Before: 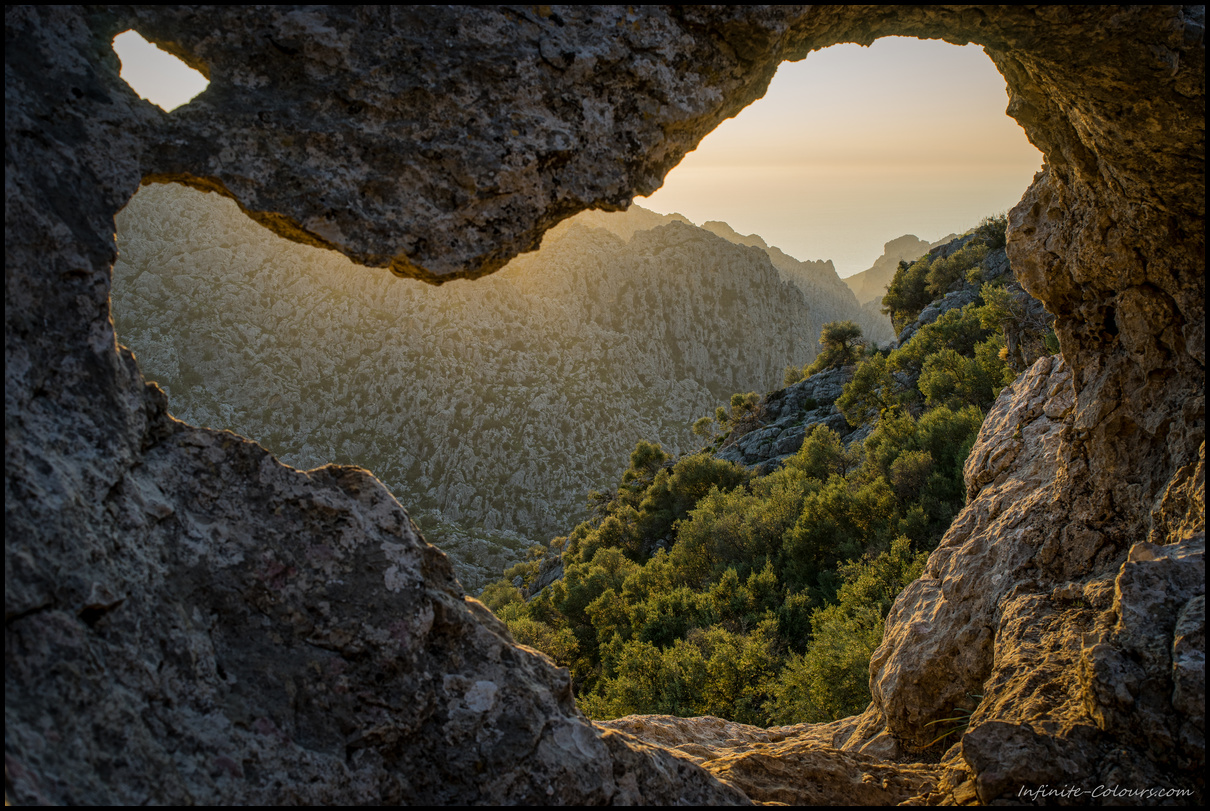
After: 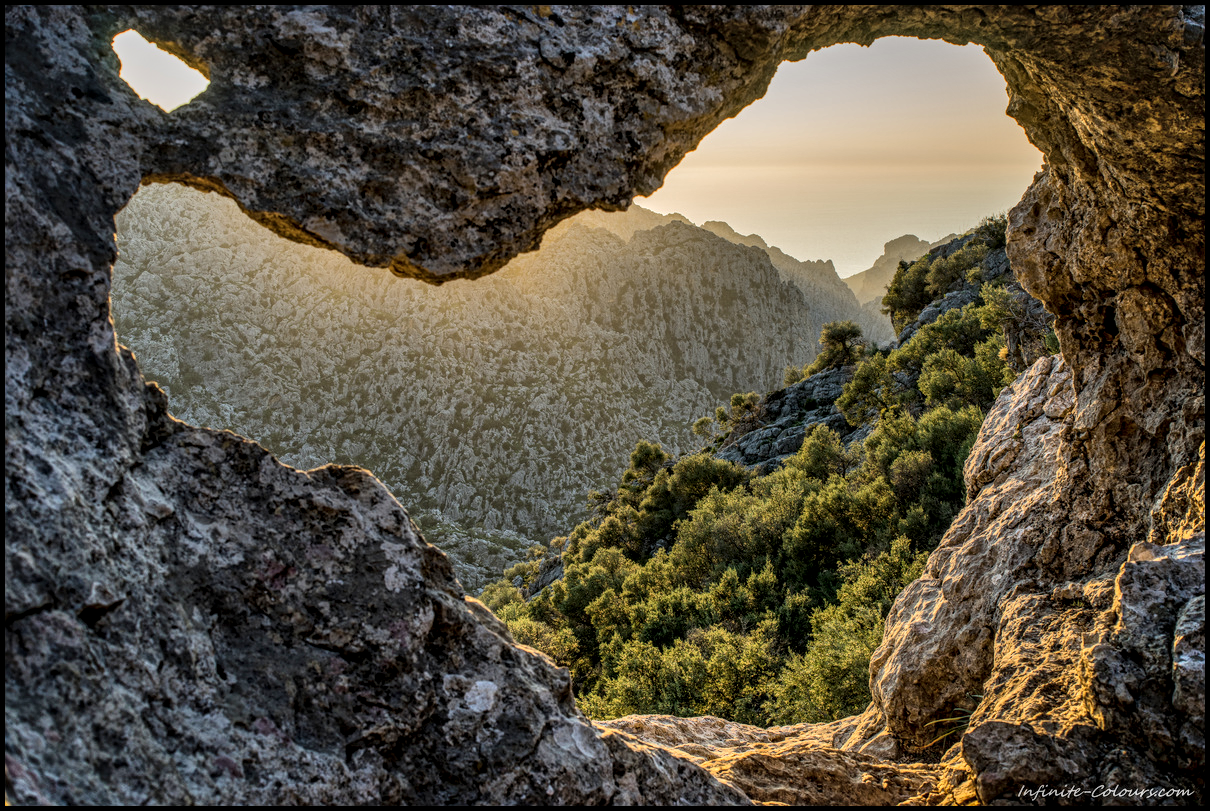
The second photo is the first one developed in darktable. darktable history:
local contrast: highlights 26%, detail 150%
shadows and highlights: highlights color adjustment 49.02%, low approximation 0.01, soften with gaussian
